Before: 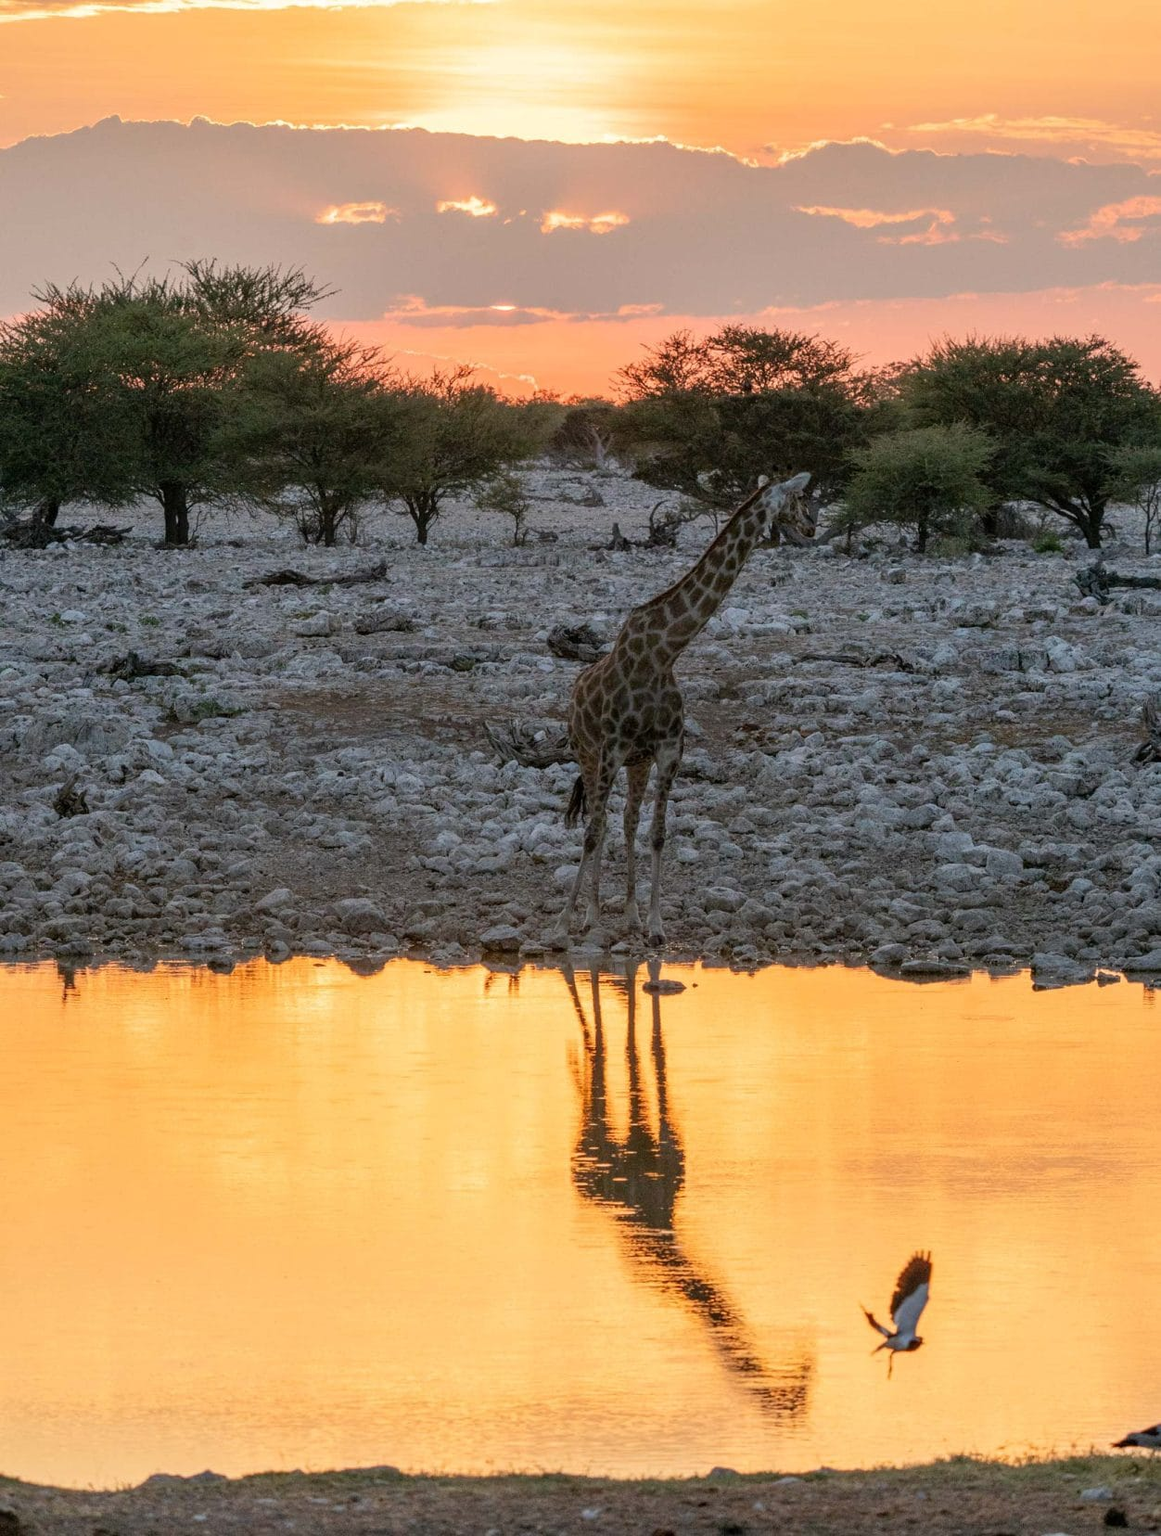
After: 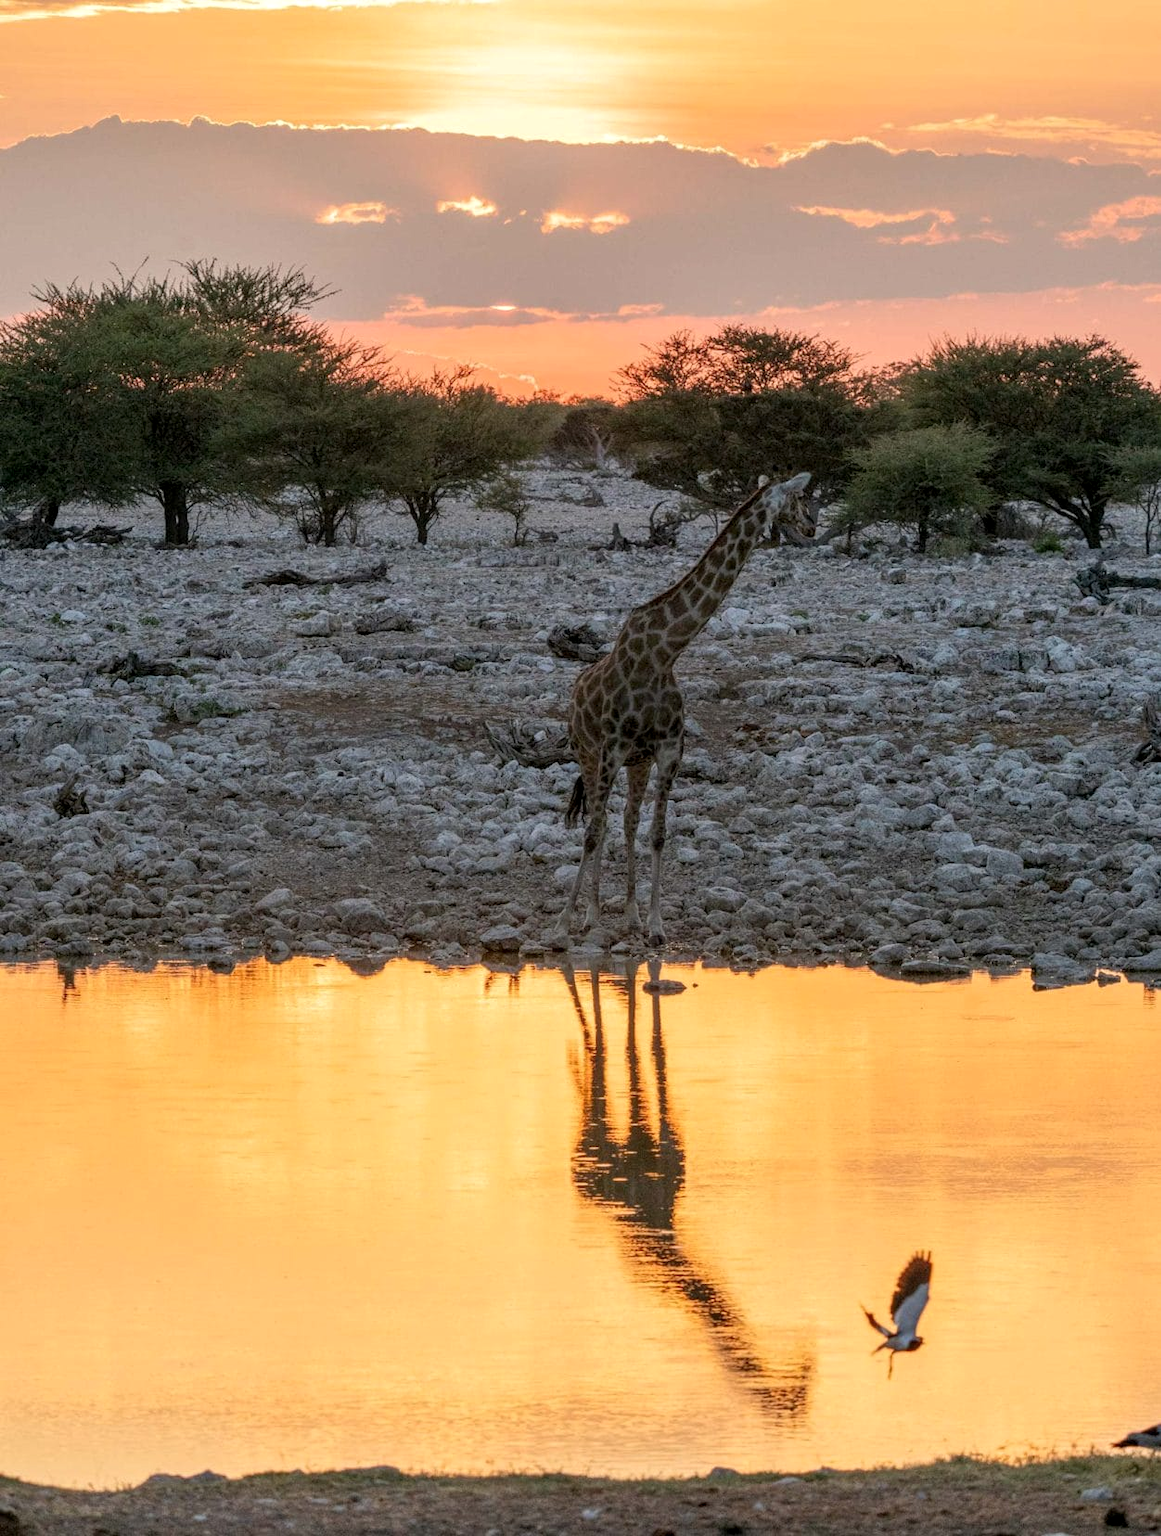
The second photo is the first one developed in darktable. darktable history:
local contrast: highlights 107%, shadows 102%, detail 119%, midtone range 0.2
